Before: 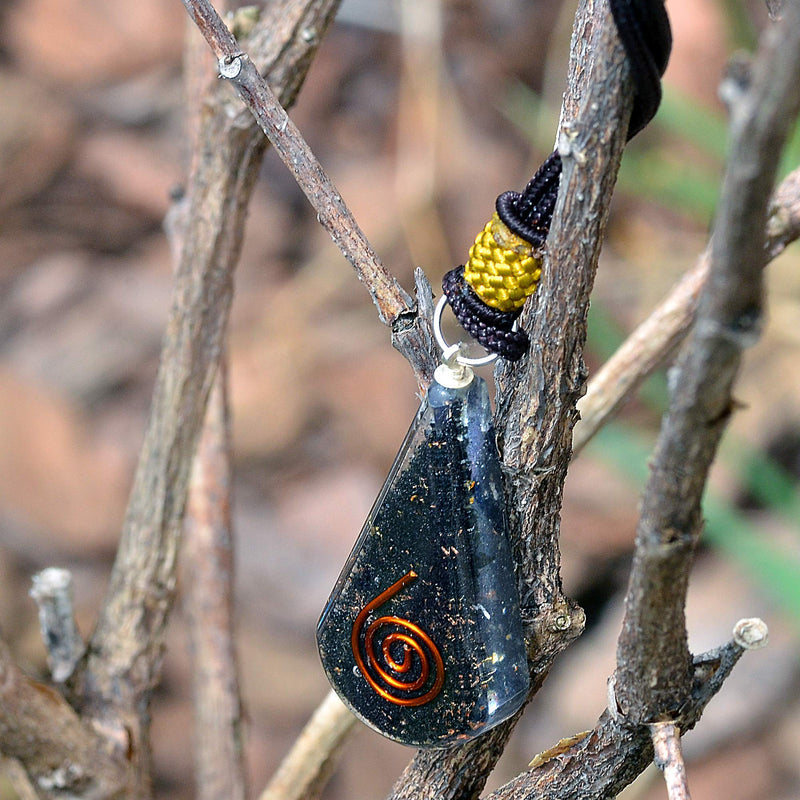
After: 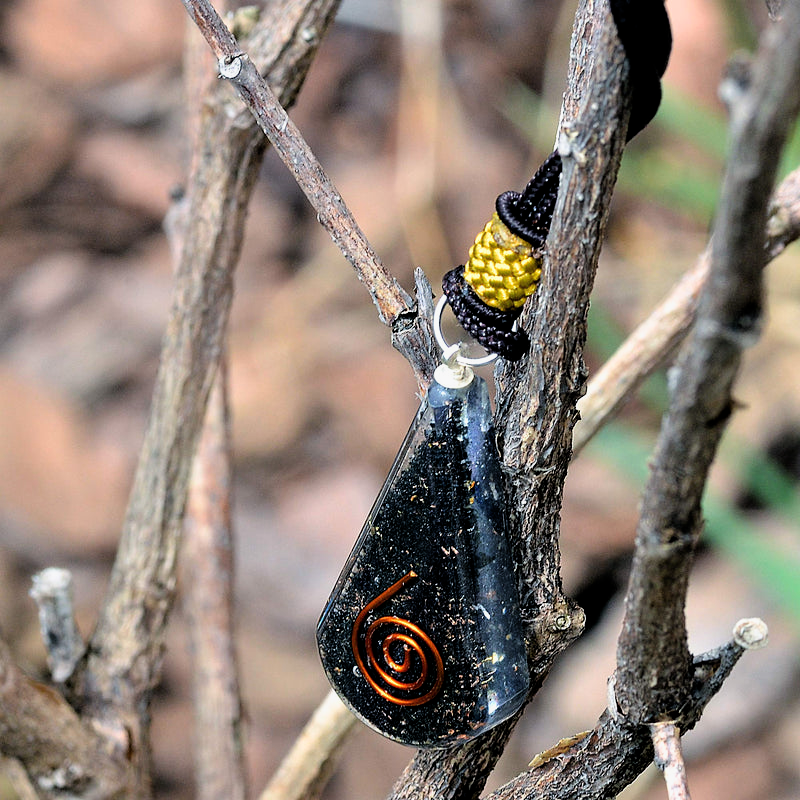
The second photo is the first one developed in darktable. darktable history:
filmic rgb: black relative exposure -6.31 EV, white relative exposure 2.8 EV, target black luminance 0%, hardness 4.64, latitude 67.97%, contrast 1.277, shadows ↔ highlights balance -3.26%, color science v5 (2021), contrast in shadows safe, contrast in highlights safe
